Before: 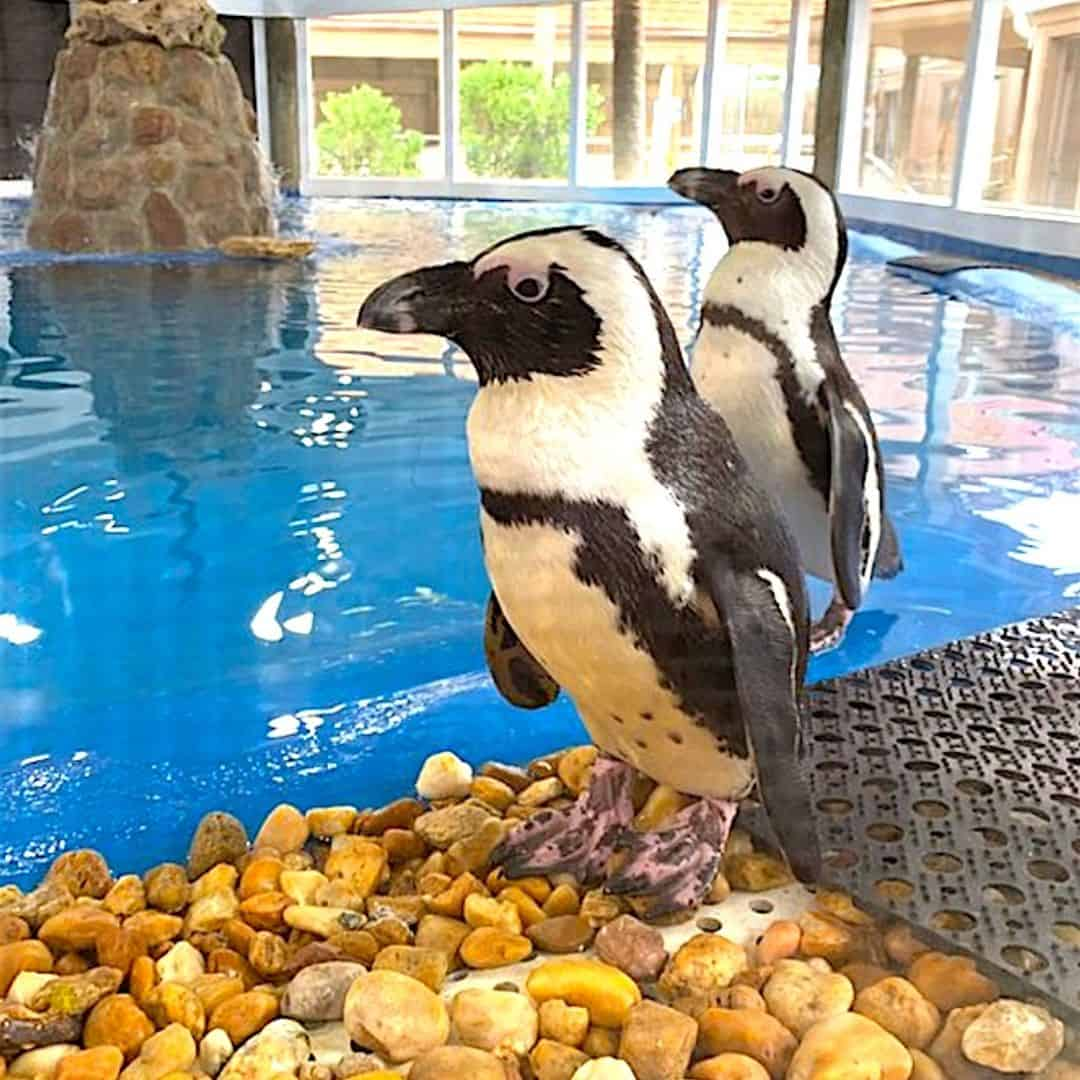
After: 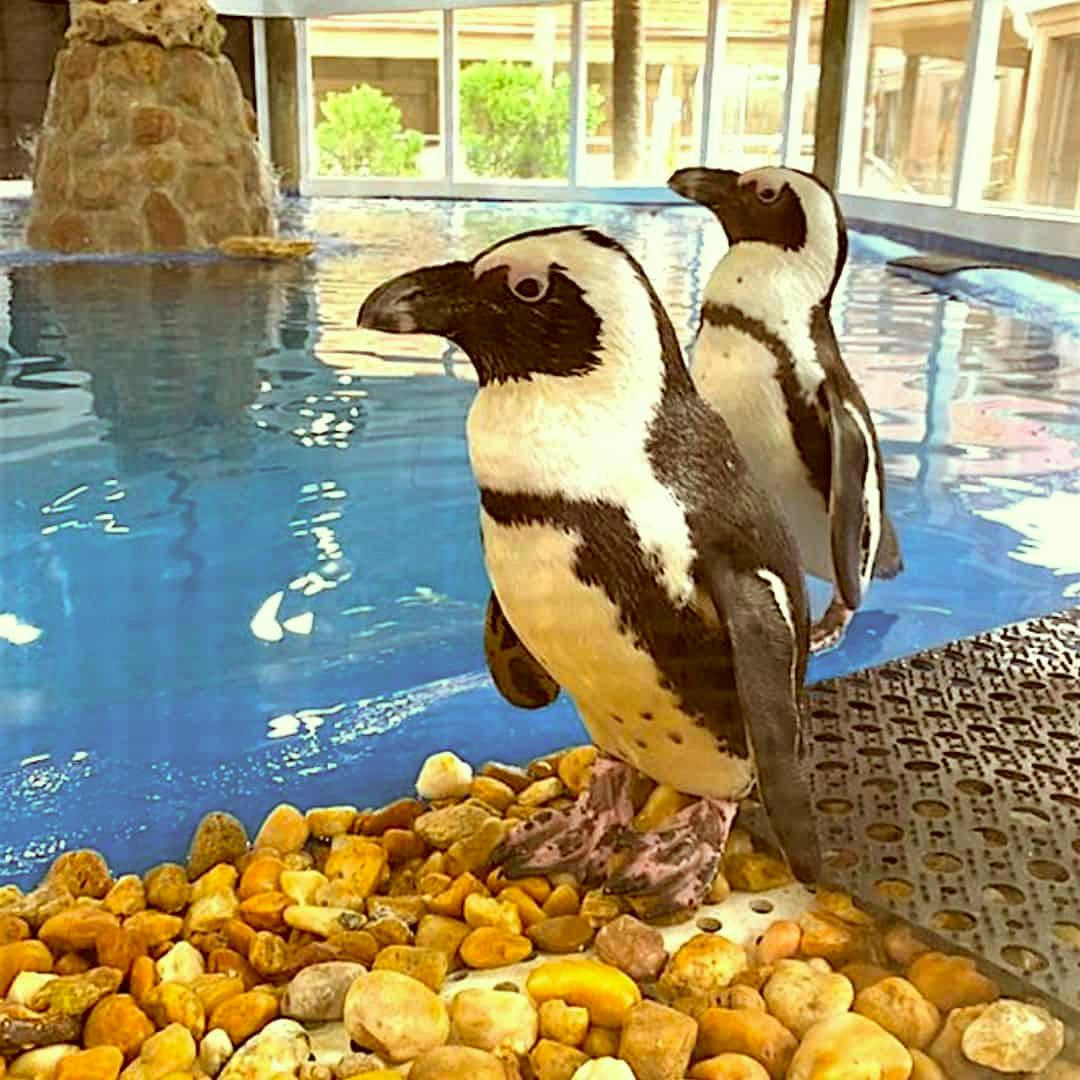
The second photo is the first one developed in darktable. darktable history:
color correction: highlights a* -5.56, highlights b* 9.8, shadows a* 9.41, shadows b* 24.15
shadows and highlights: shadows 37.85, highlights -27.37, soften with gaussian
